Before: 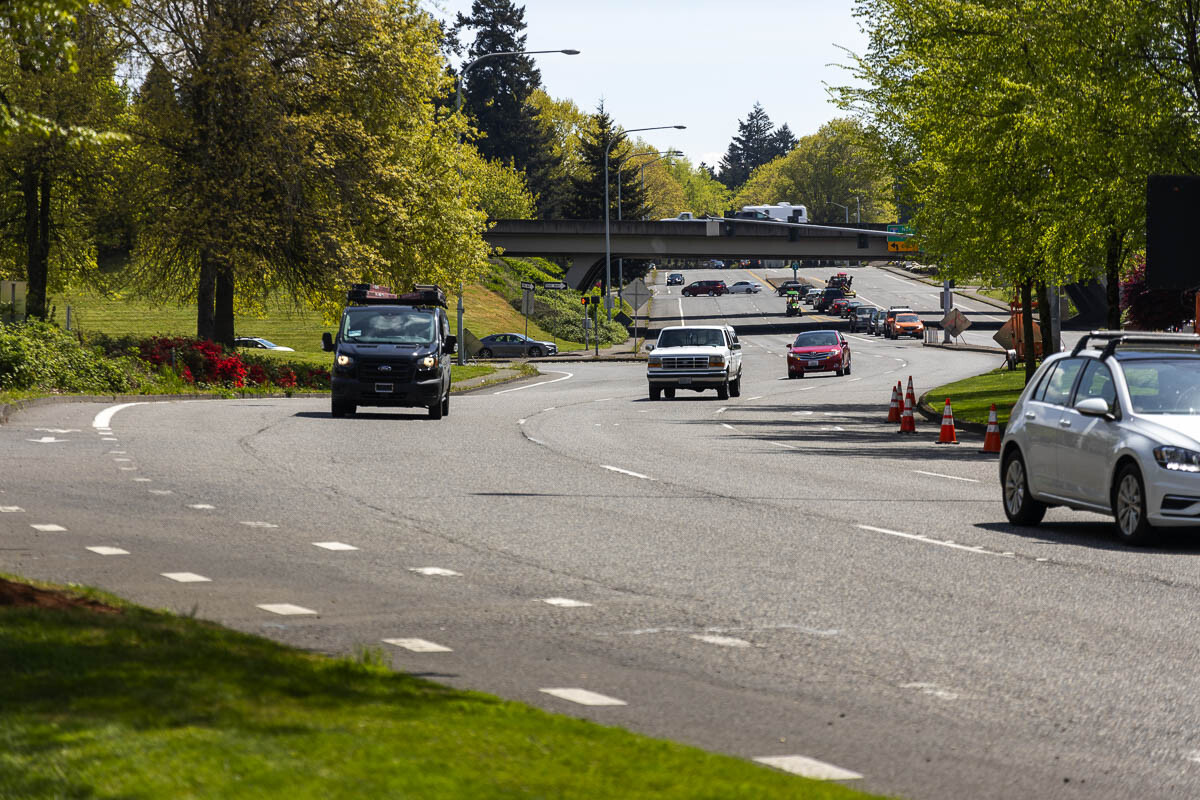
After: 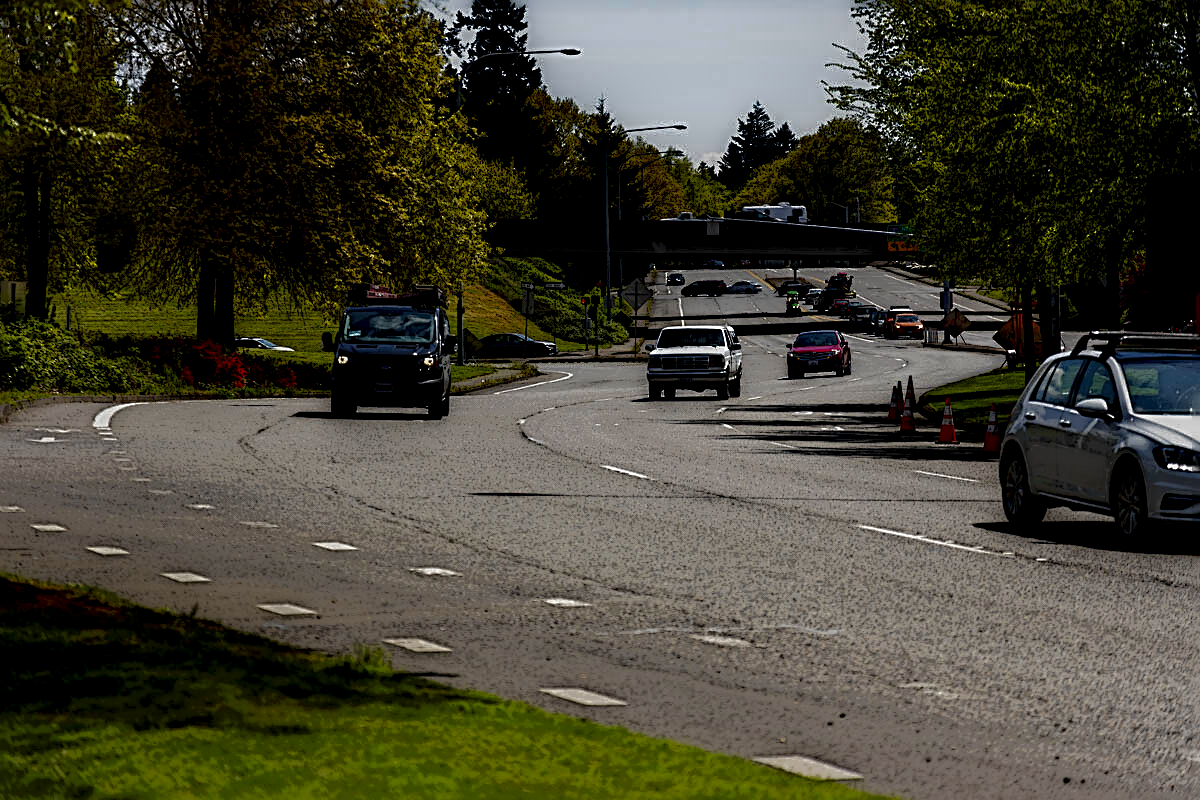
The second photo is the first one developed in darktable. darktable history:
haze removal: compatibility mode true, adaptive false
tone equalizer: on, module defaults
local contrast: highlights 0%, shadows 198%, detail 164%, midtone range 0.001
sharpen: radius 2.817, amount 0.715
